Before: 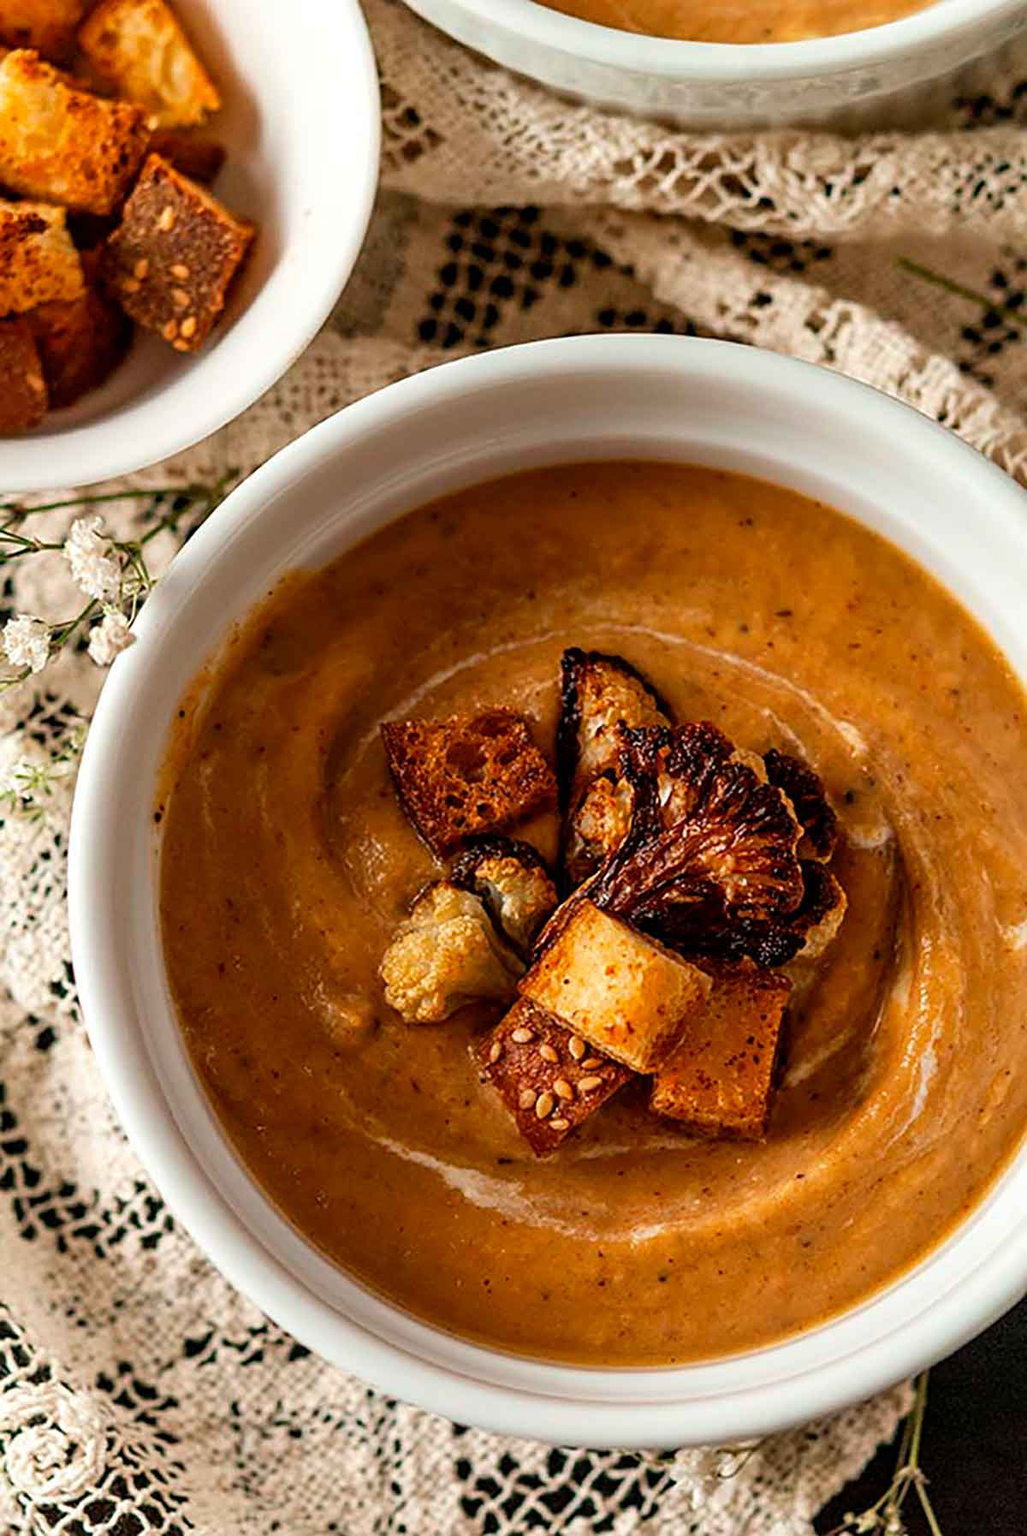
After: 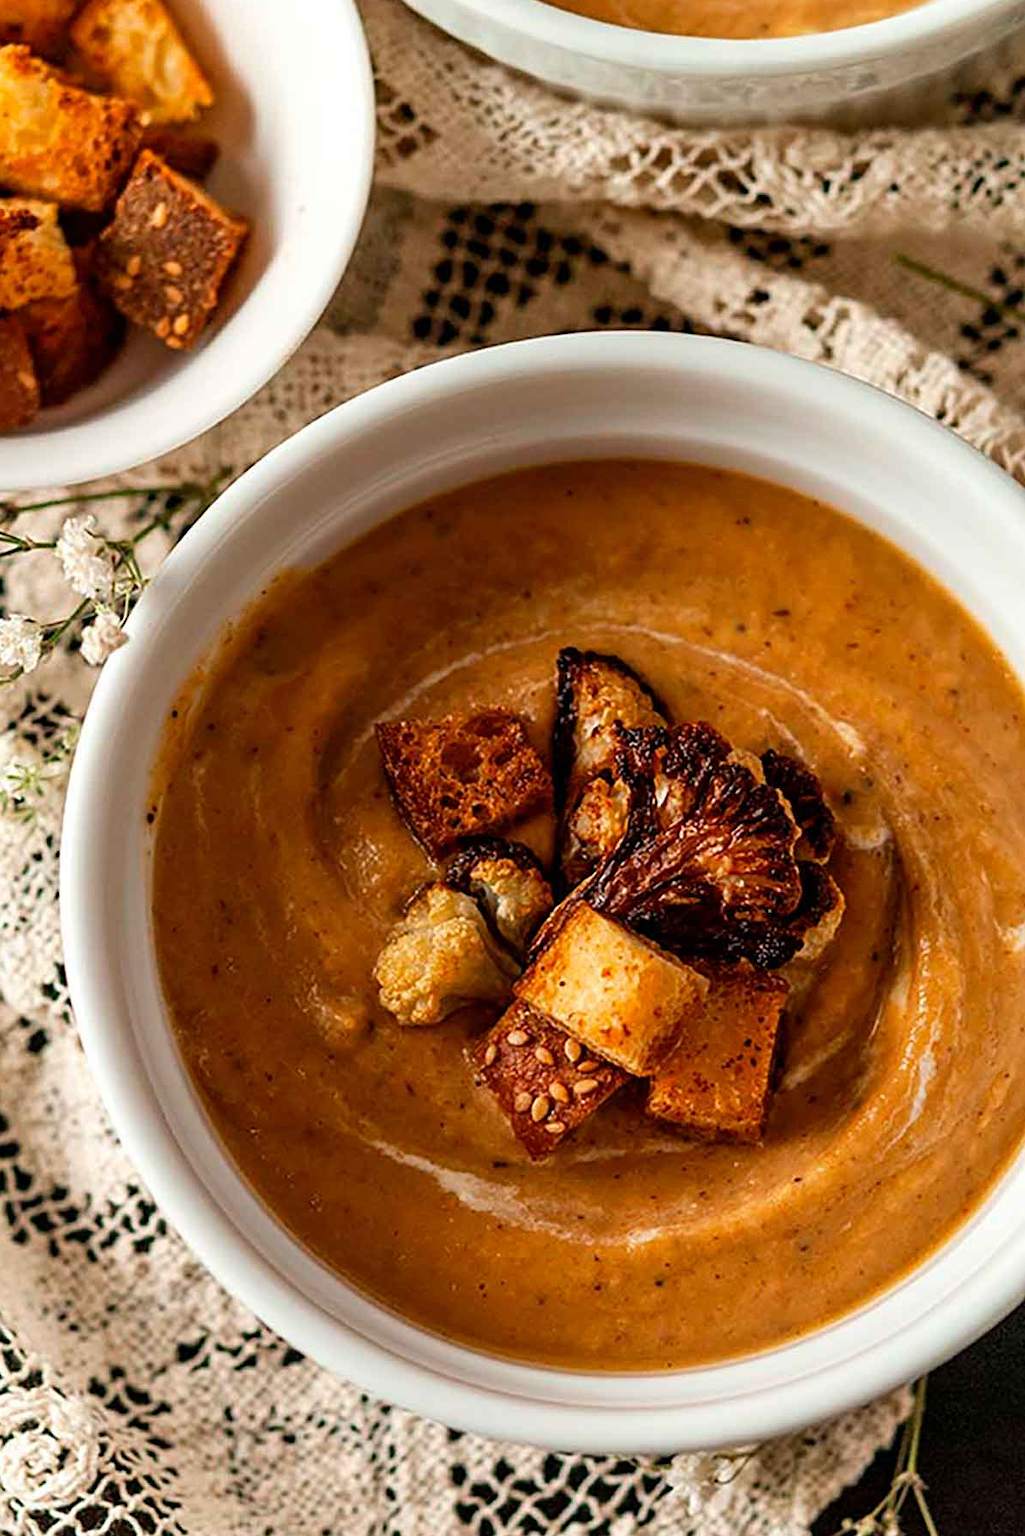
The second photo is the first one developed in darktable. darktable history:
crop and rotate: left 0.842%, top 0.356%, bottom 0.351%
